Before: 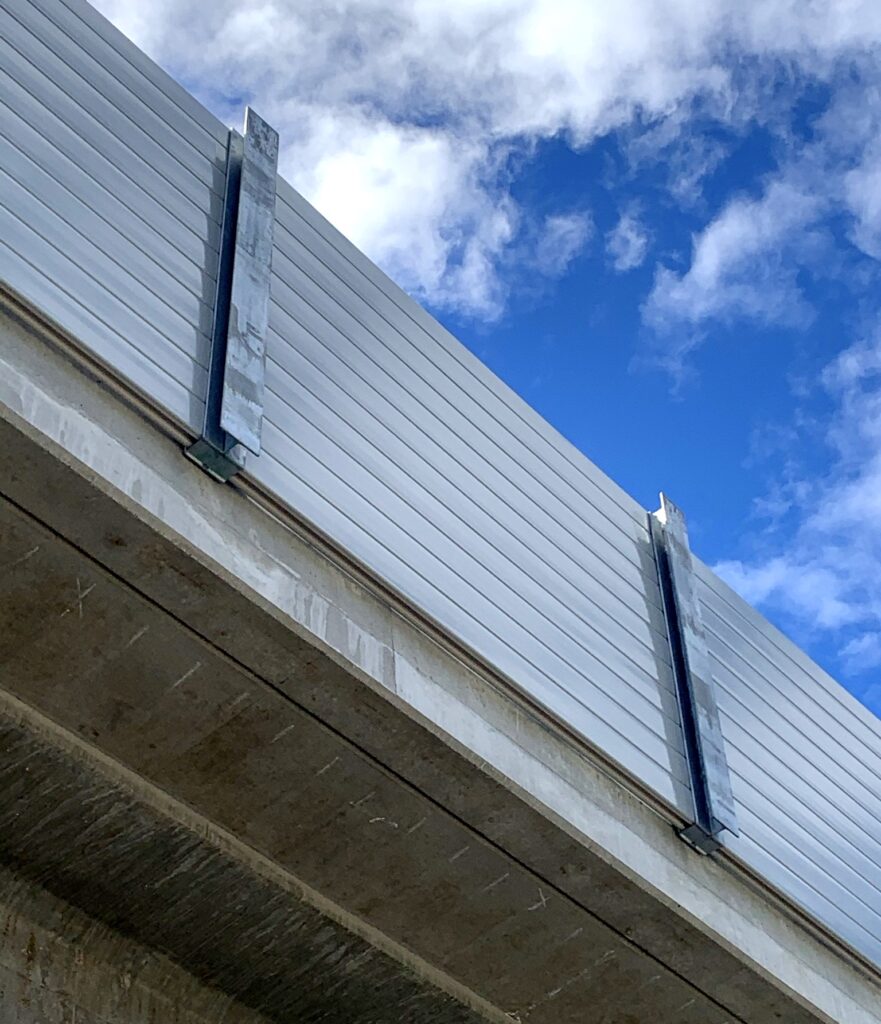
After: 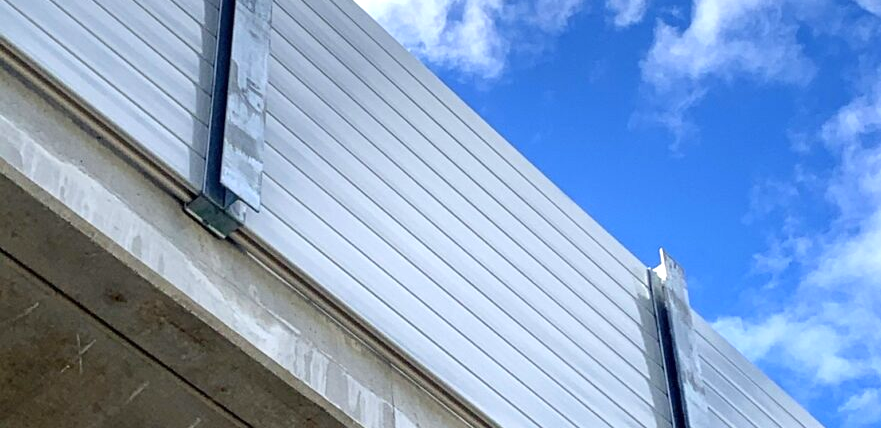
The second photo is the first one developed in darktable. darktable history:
crop and rotate: top 23.84%, bottom 34.294%
exposure: exposure 0.493 EV, compensate highlight preservation false
